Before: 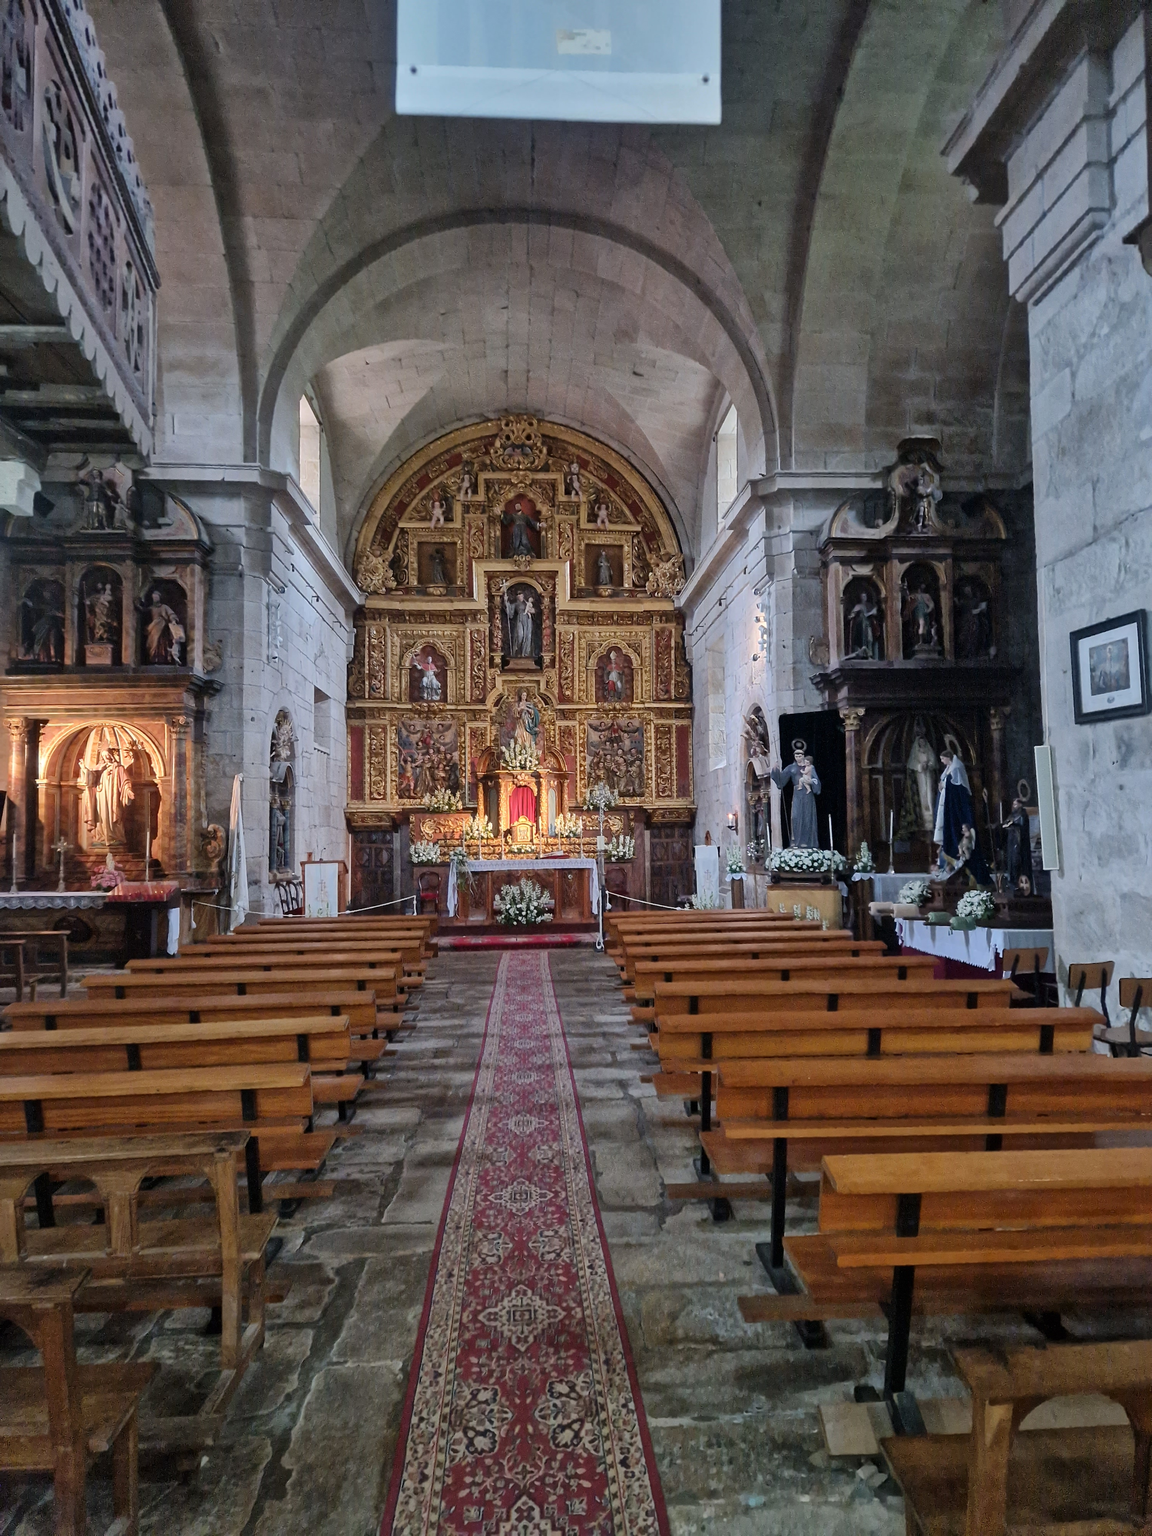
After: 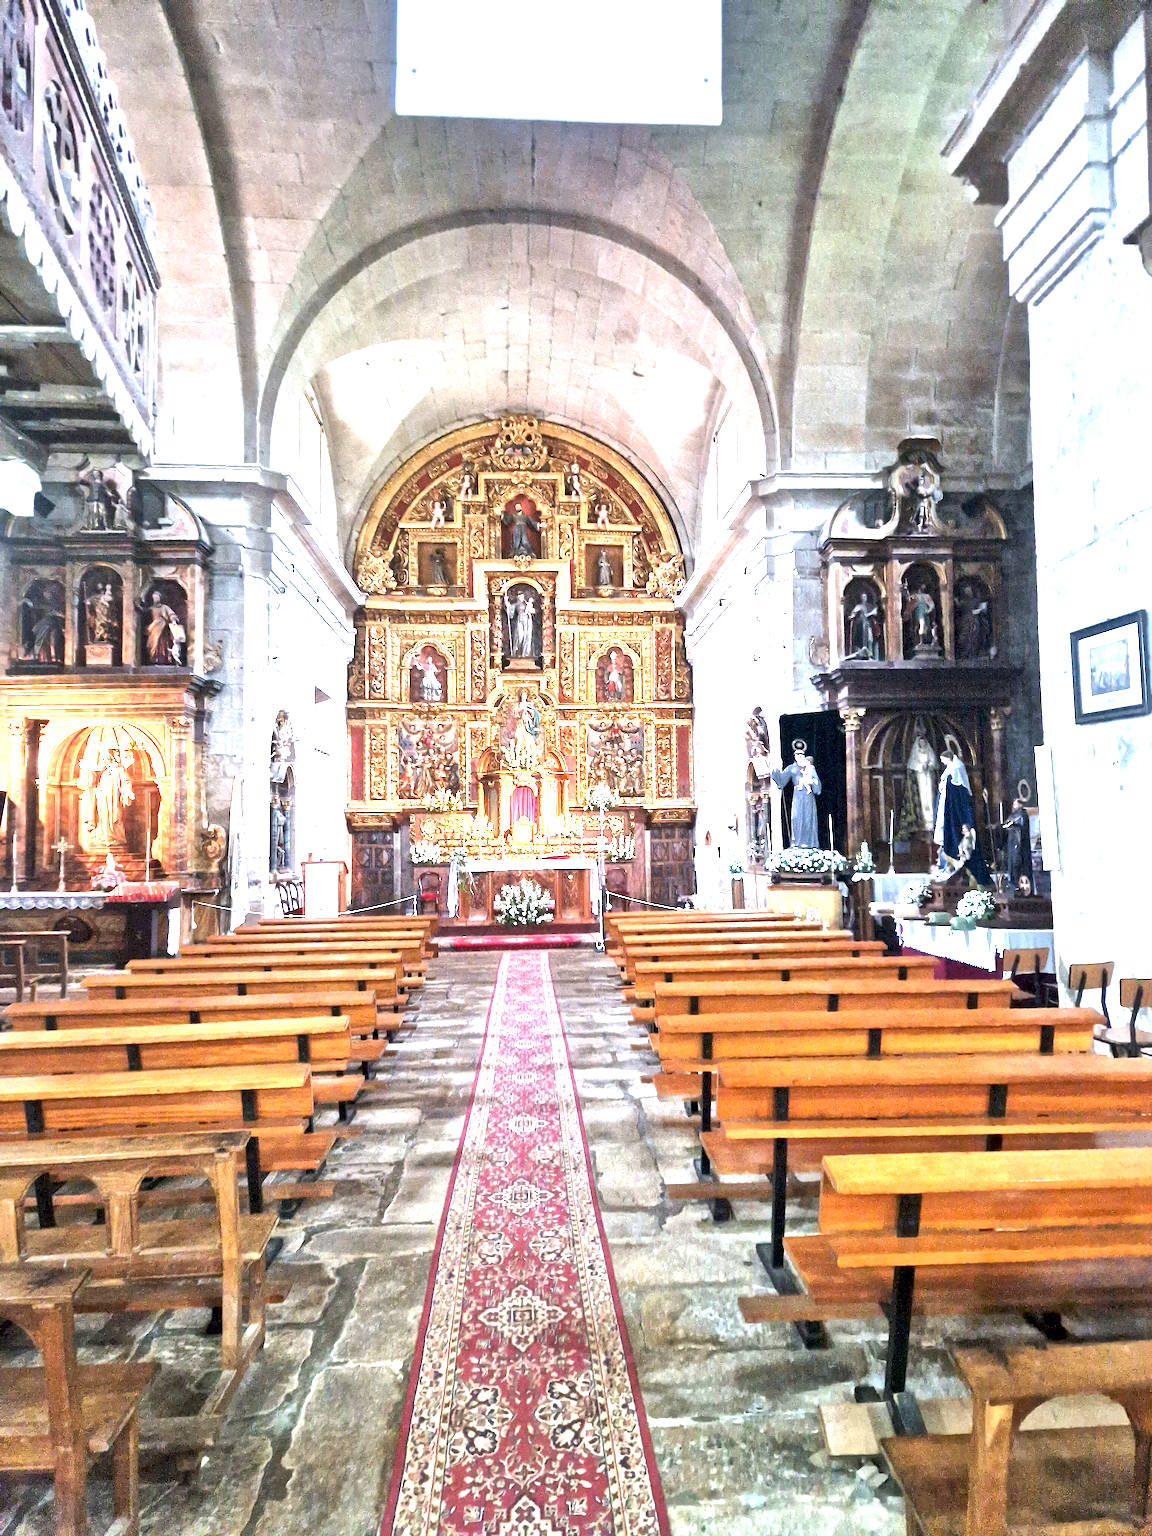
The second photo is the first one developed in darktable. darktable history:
exposure: black level correction 0.001, exposure 2.504 EV, compensate highlight preservation false
